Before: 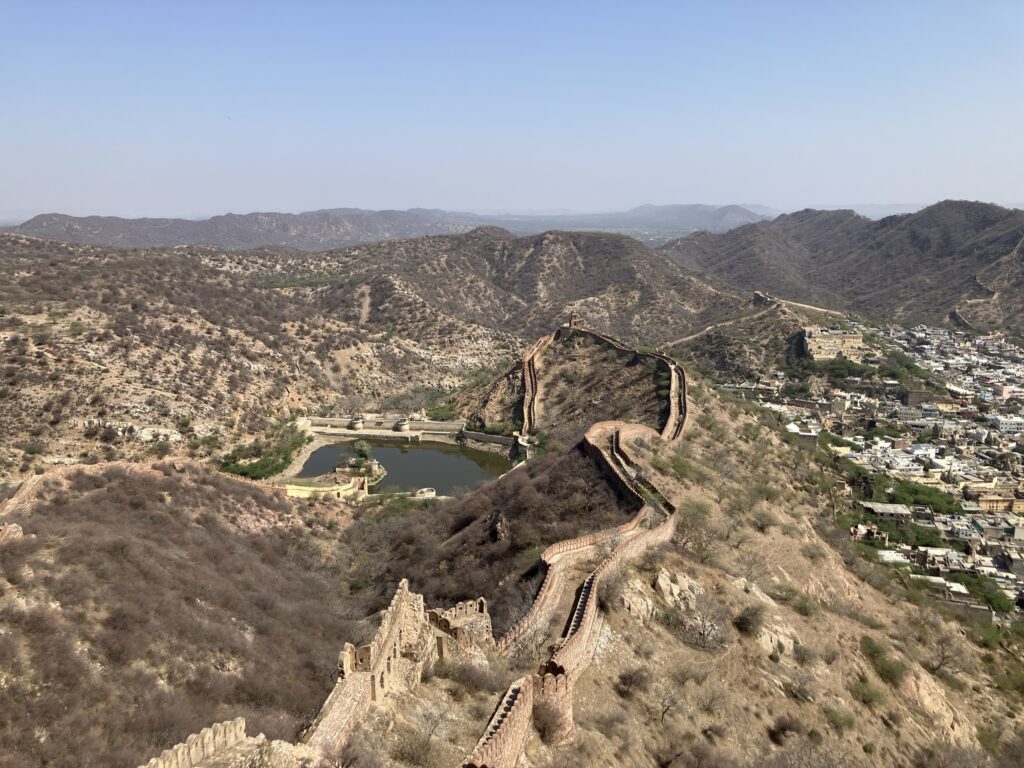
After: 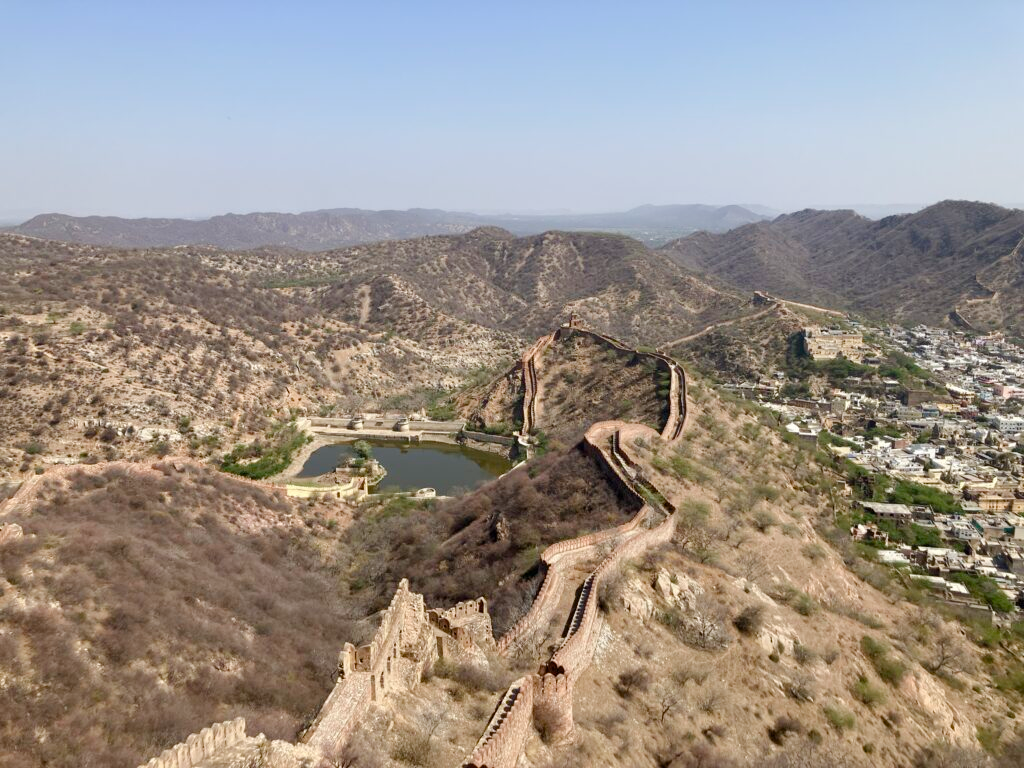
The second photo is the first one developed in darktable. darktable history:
color balance rgb: perceptual saturation grading › global saturation 0.423%, perceptual saturation grading › highlights -25.556%, perceptual saturation grading › shadows 29.583%, perceptual brilliance grading › mid-tones 9.565%, perceptual brilliance grading › shadows 14.953%
